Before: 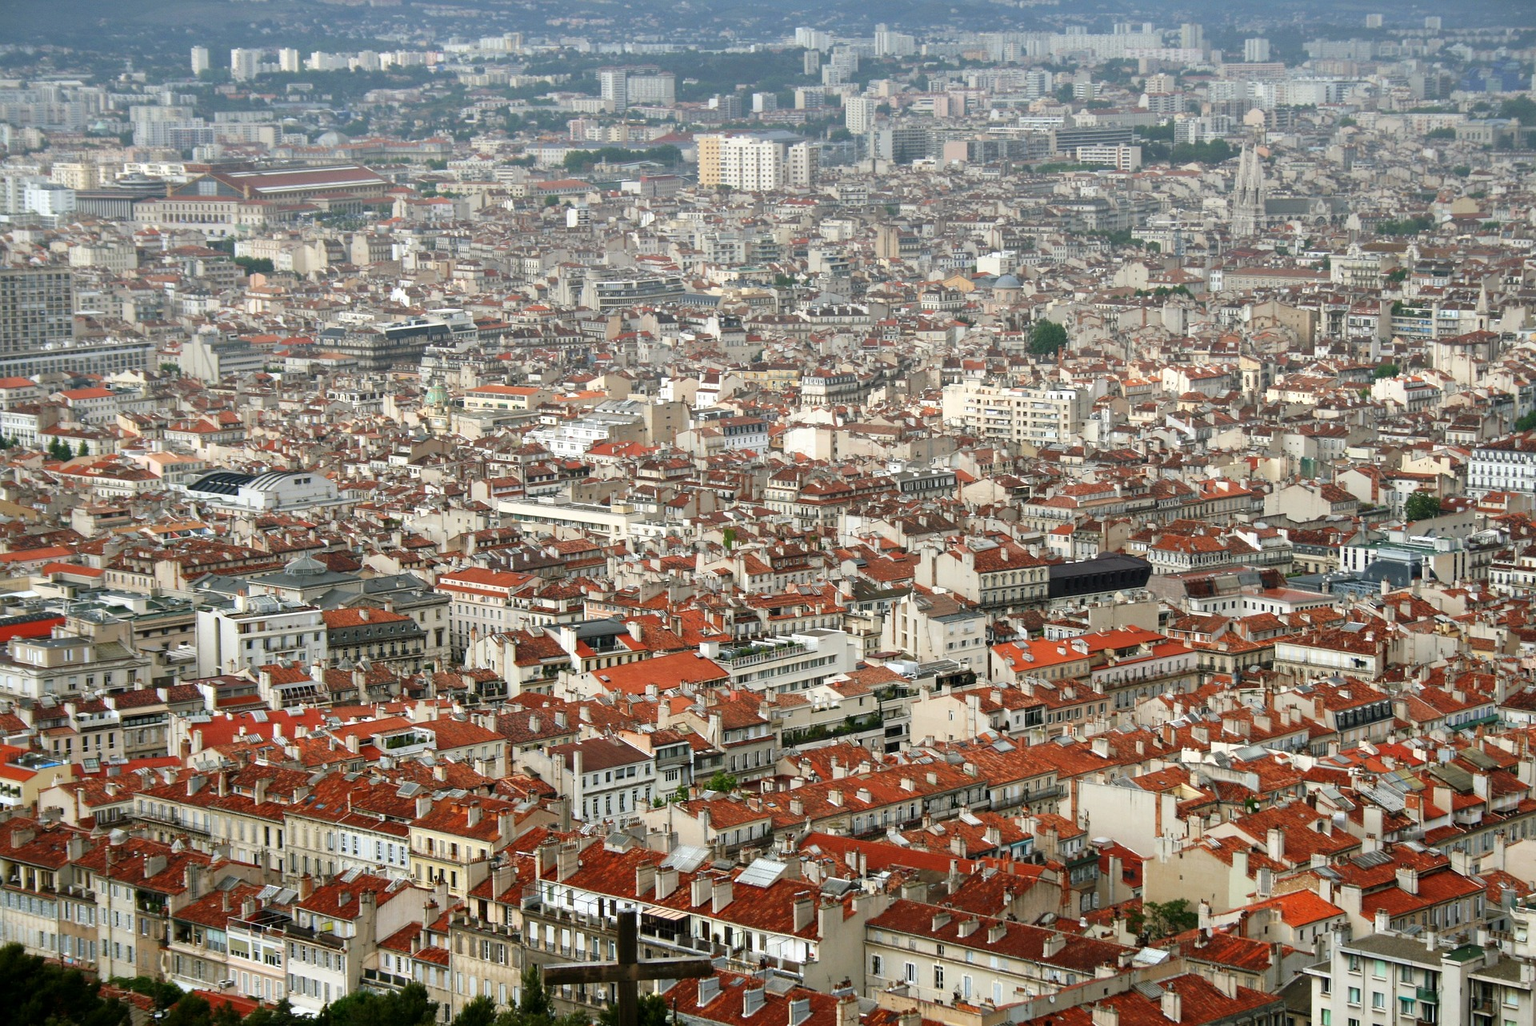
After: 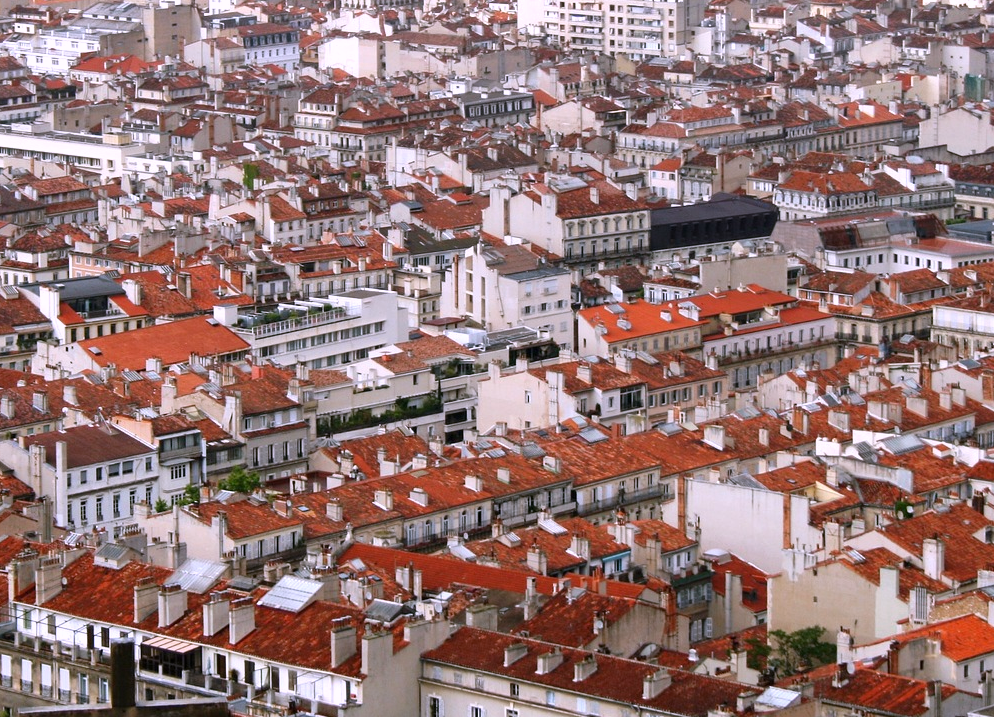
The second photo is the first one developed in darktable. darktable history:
crop: left 34.479%, top 38.822%, right 13.718%, bottom 5.172%
white balance: red 1.042, blue 1.17
shadows and highlights: low approximation 0.01, soften with gaussian
